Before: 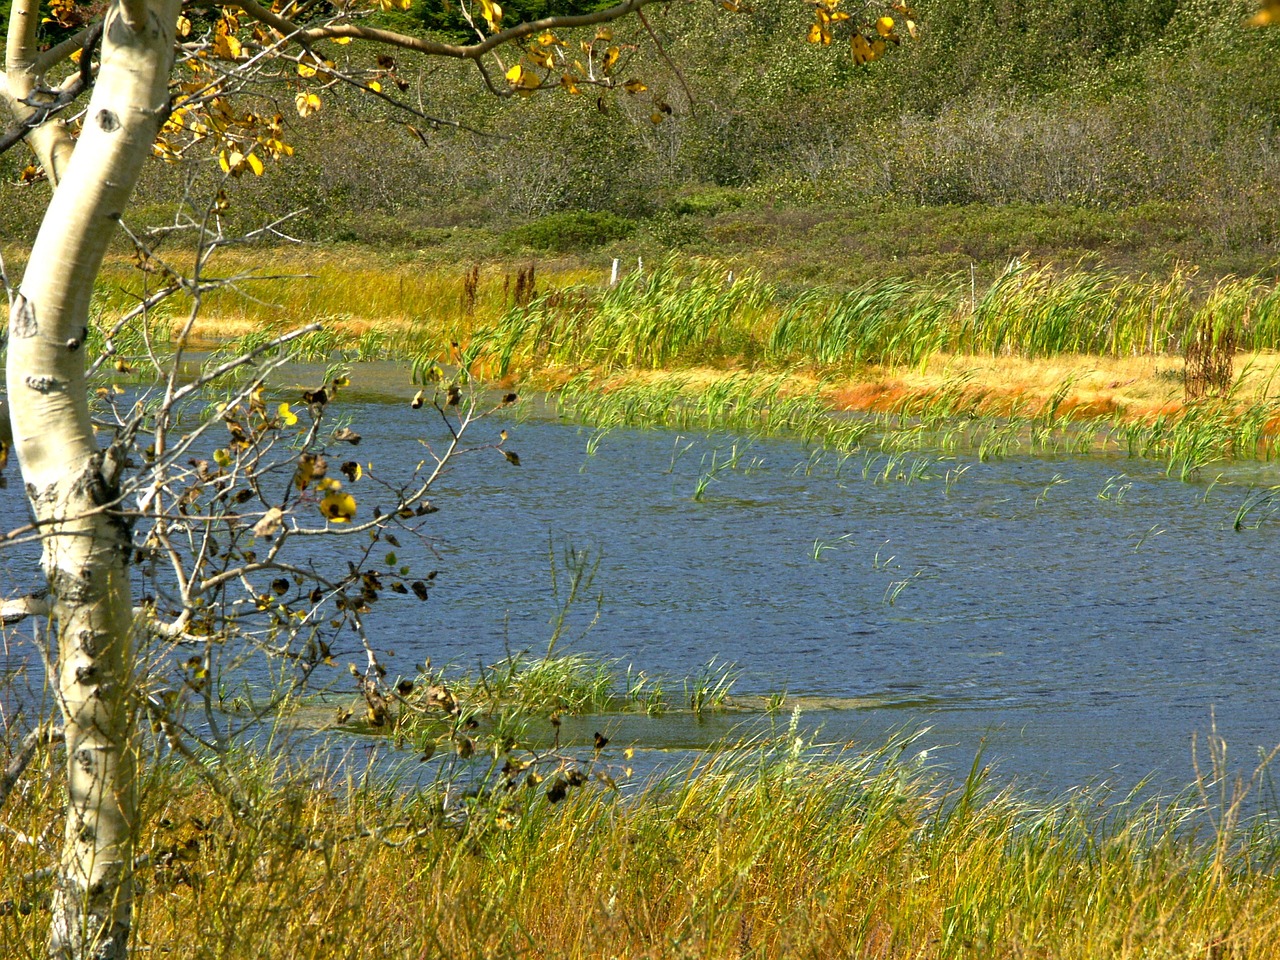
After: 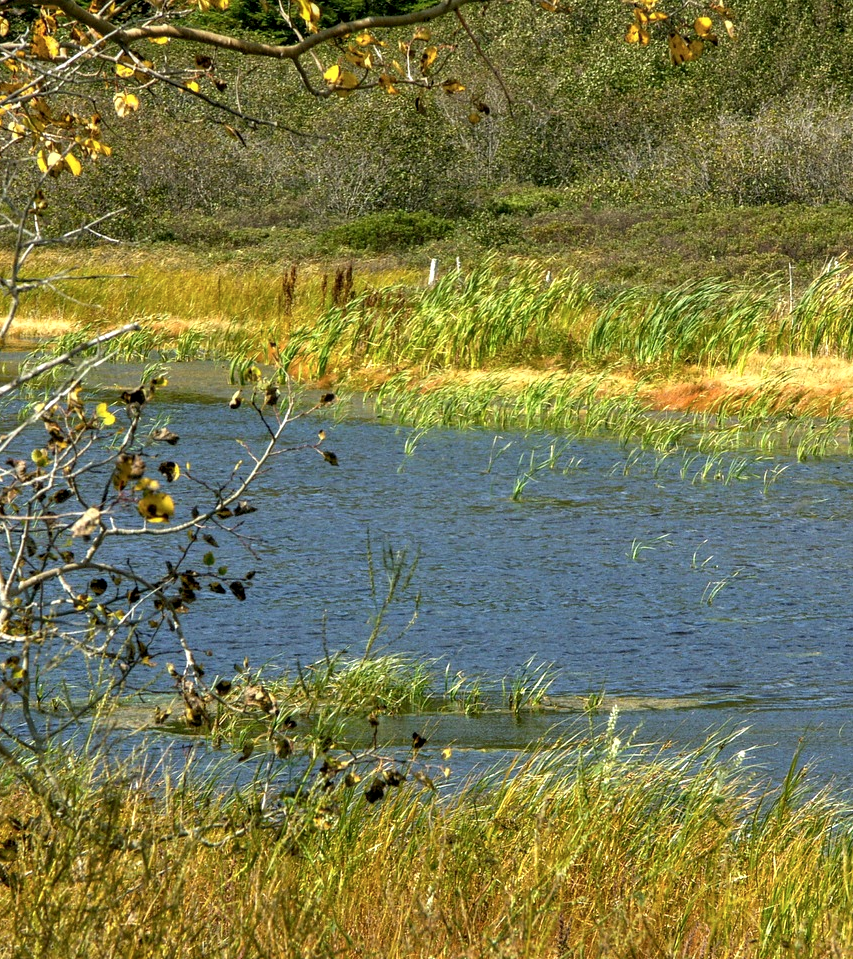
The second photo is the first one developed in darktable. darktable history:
color zones: curves: ch1 [(0, 0.469) (0.01, 0.469) (0.12, 0.446) (0.248, 0.469) (0.5, 0.5) (0.748, 0.5) (0.99, 0.469) (1, 0.469)]
crop and rotate: left 14.292%, right 19.041%
local contrast: detail 130%
